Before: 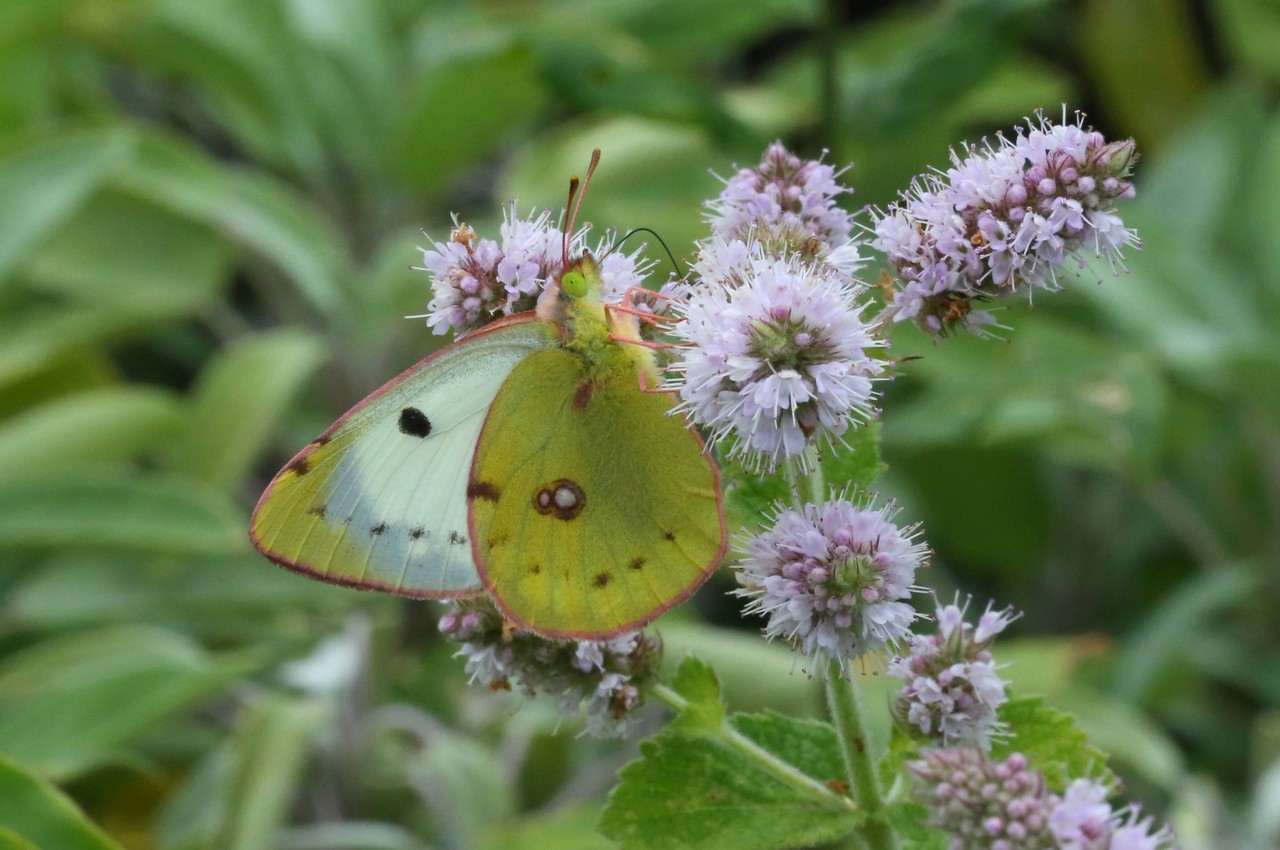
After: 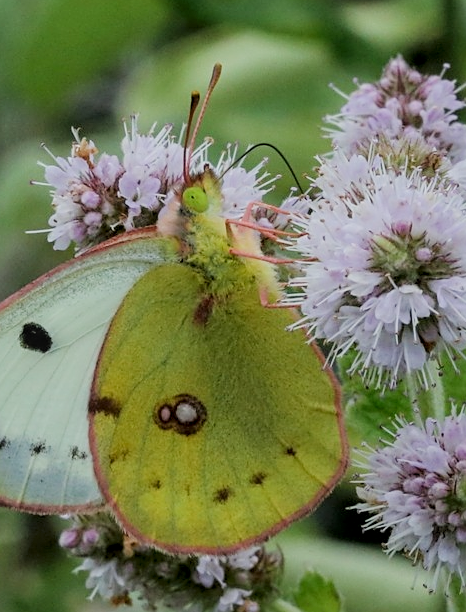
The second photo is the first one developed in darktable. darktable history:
sharpen: on, module defaults
crop and rotate: left 29.623%, top 10.186%, right 33.931%, bottom 17.753%
filmic rgb: black relative exposure -6.94 EV, white relative exposure 5.66 EV, threshold 5.95 EV, hardness 2.84, enable highlight reconstruction true
local contrast: detail 130%
